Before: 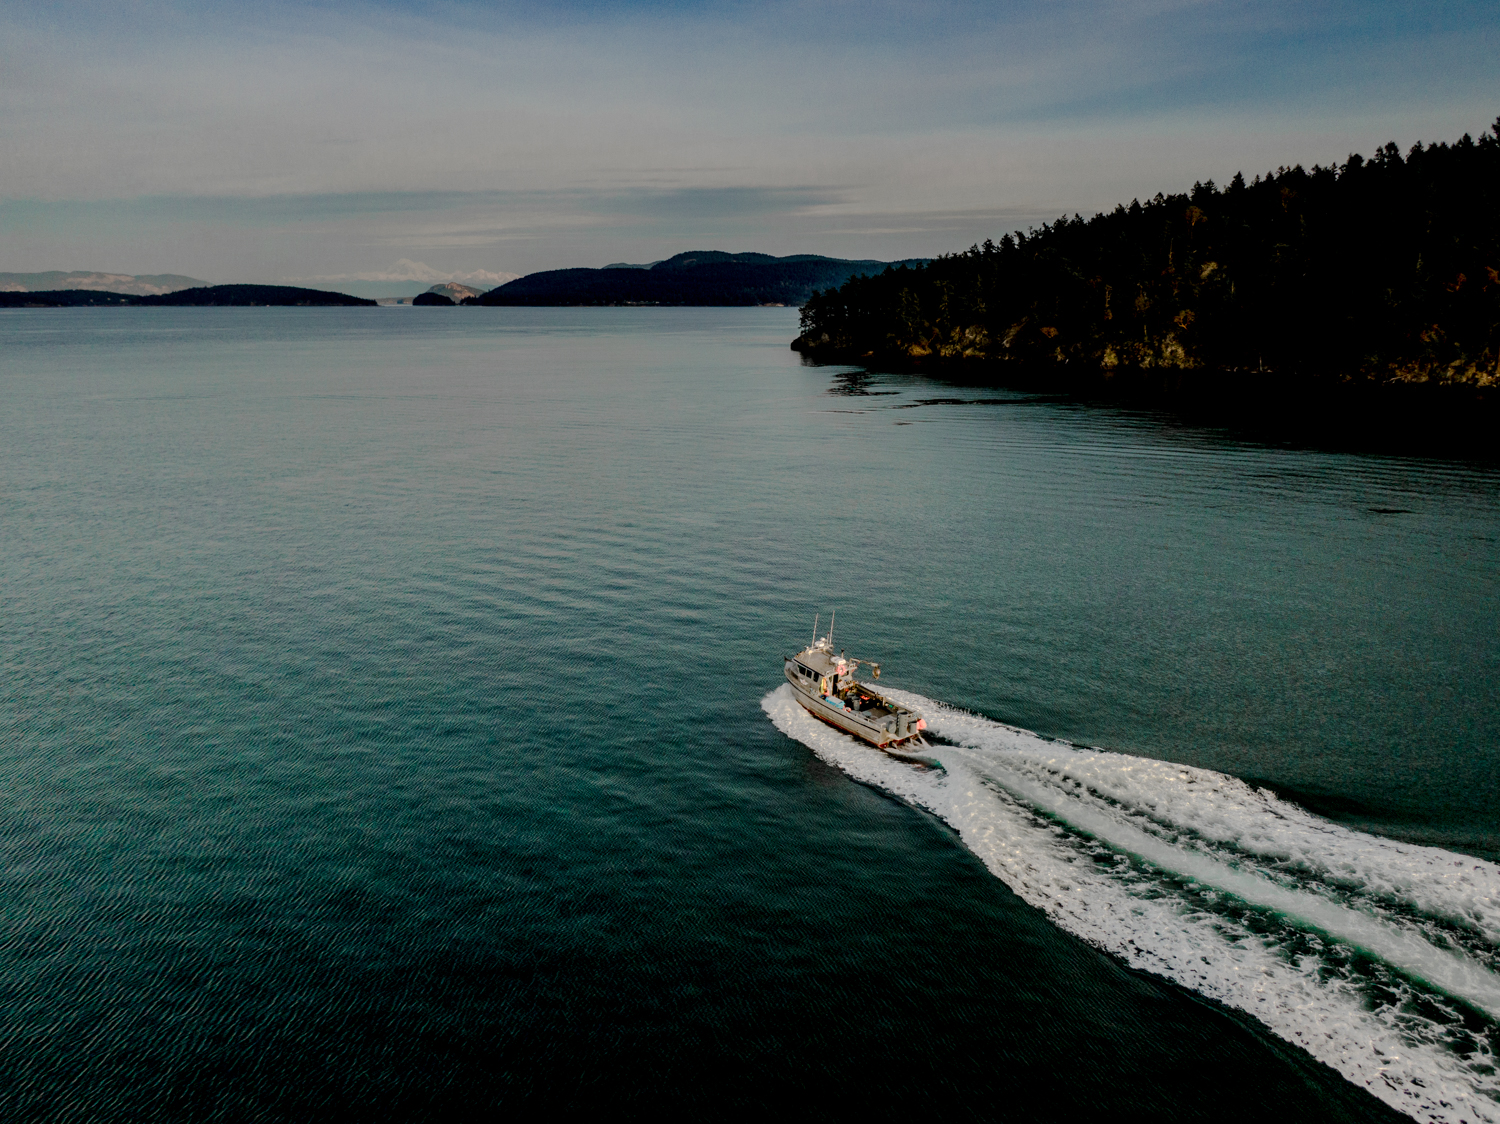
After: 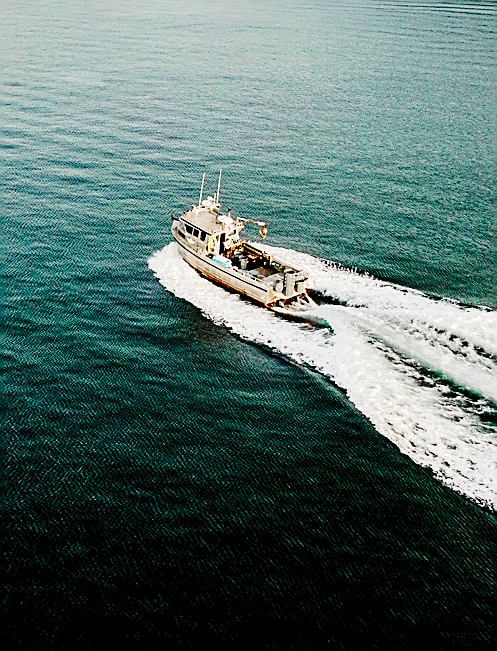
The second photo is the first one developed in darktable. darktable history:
exposure: black level correction 0.001, exposure 0.498 EV, compensate highlight preservation false
sharpen: radius 1.357, amount 1.253, threshold 0.671
base curve: curves: ch0 [(0, 0) (0.028, 0.03) (0.121, 0.232) (0.46, 0.748) (0.859, 0.968) (1, 1)], preserve colors none
crop: left 40.872%, top 39.247%, right 25.963%, bottom 2.826%
